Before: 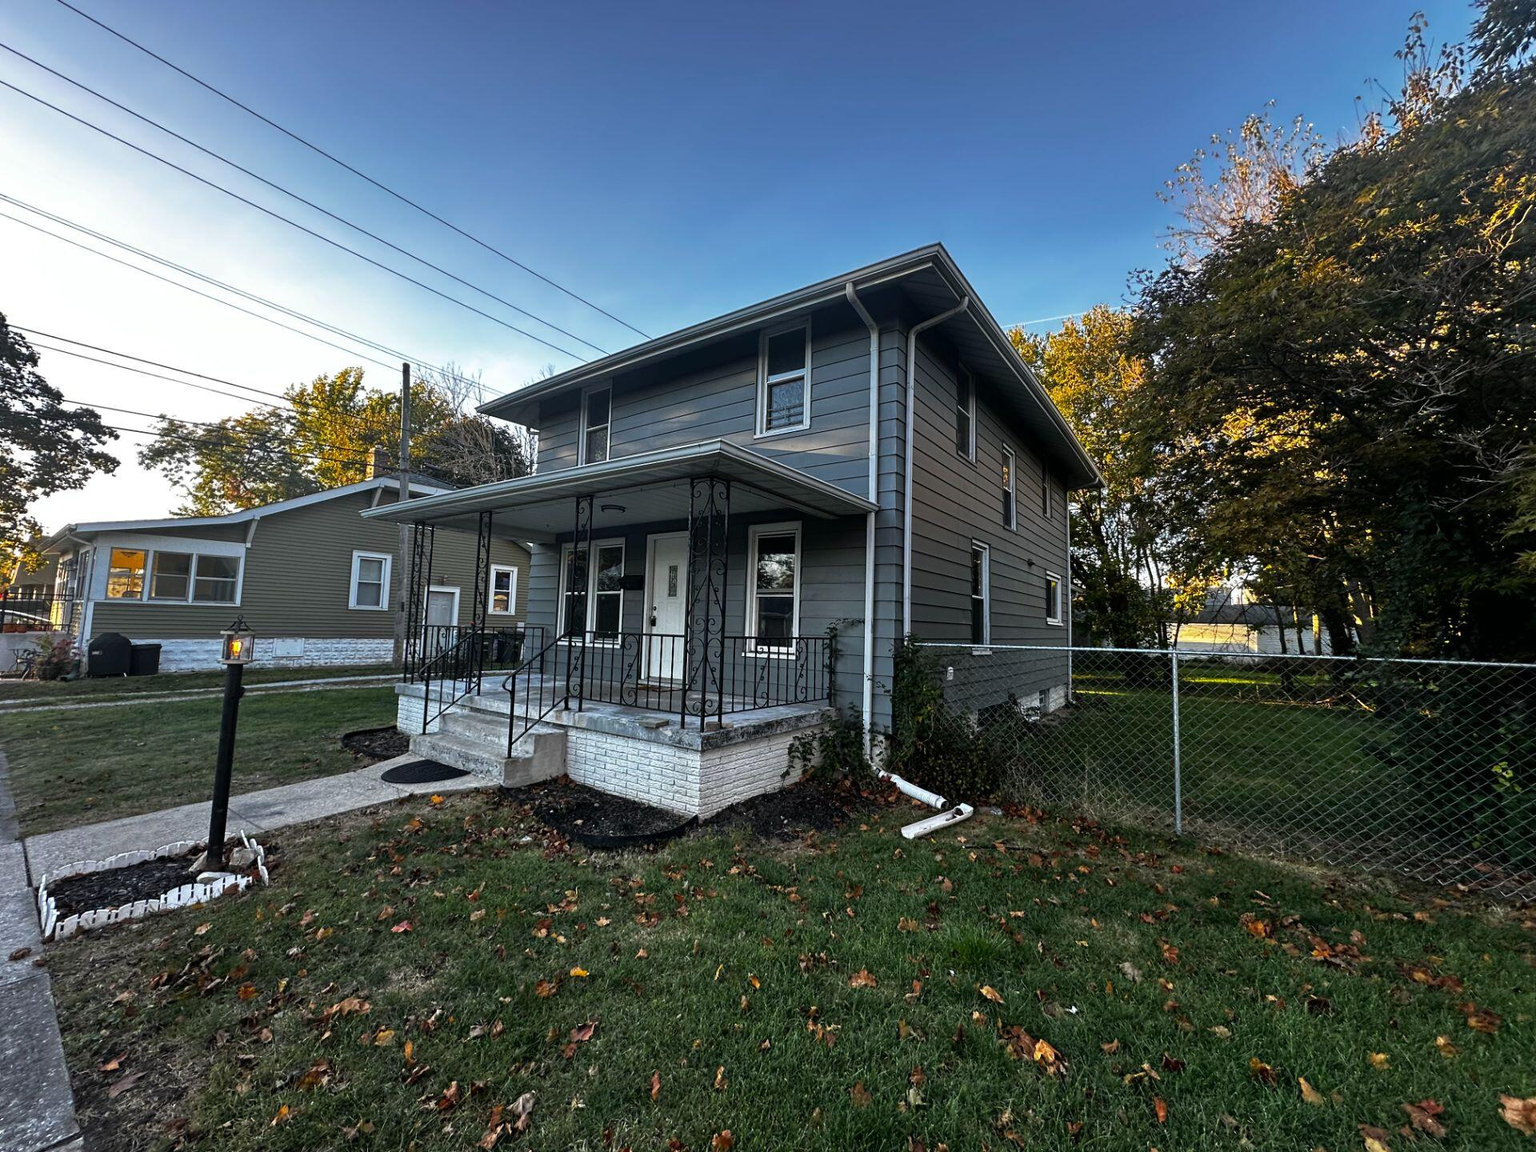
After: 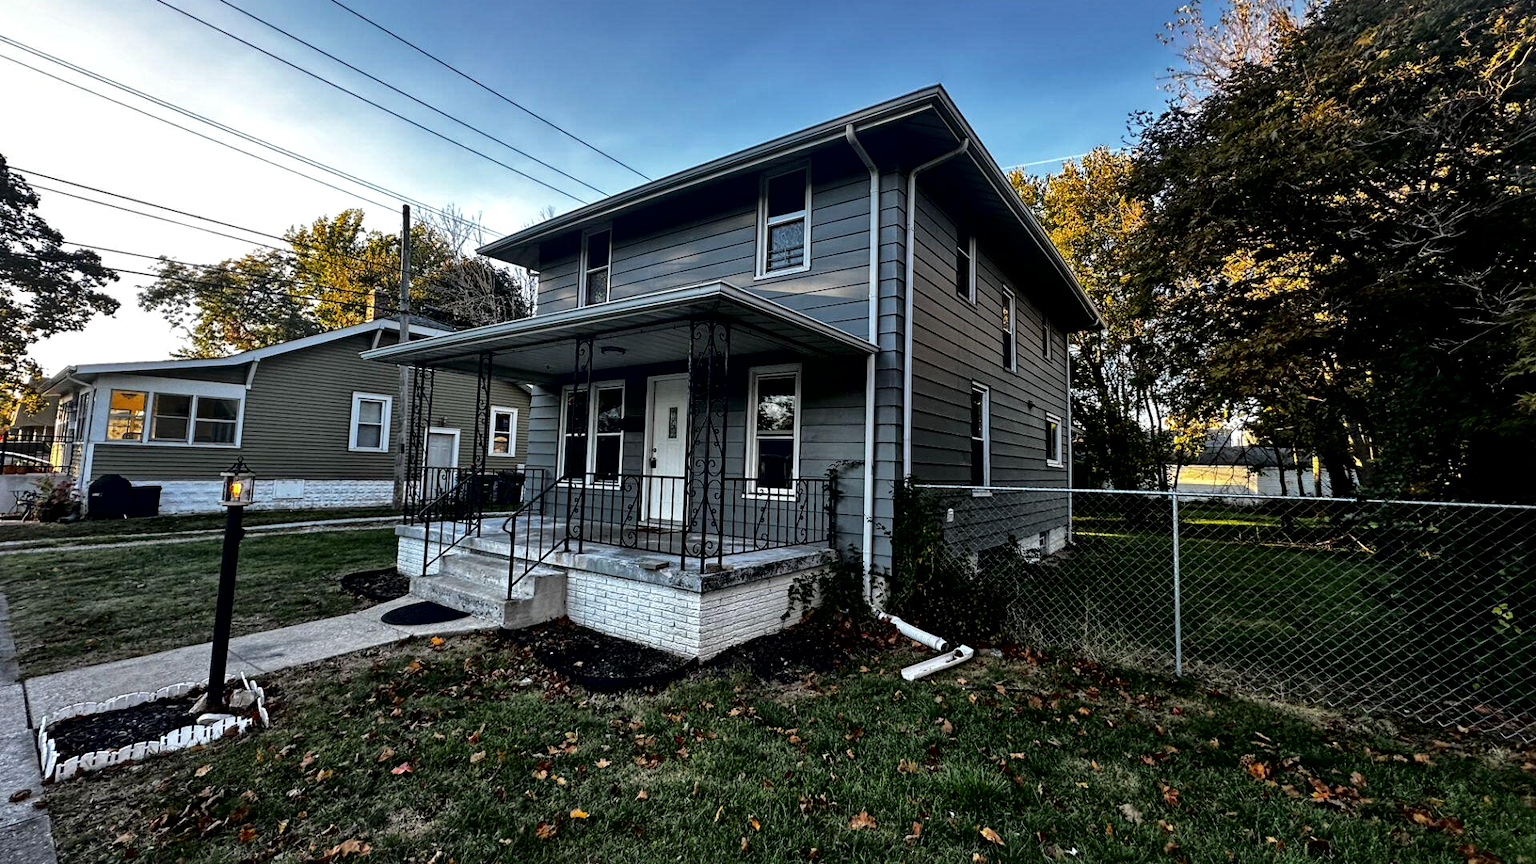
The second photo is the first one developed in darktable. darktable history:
local contrast: mode bilateral grid, contrast 20, coarseness 50, detail 171%, midtone range 0.2
tone equalizer: -8 EV -0.55 EV
crop: top 13.819%, bottom 11.169%
fill light: exposure -2 EV, width 8.6
